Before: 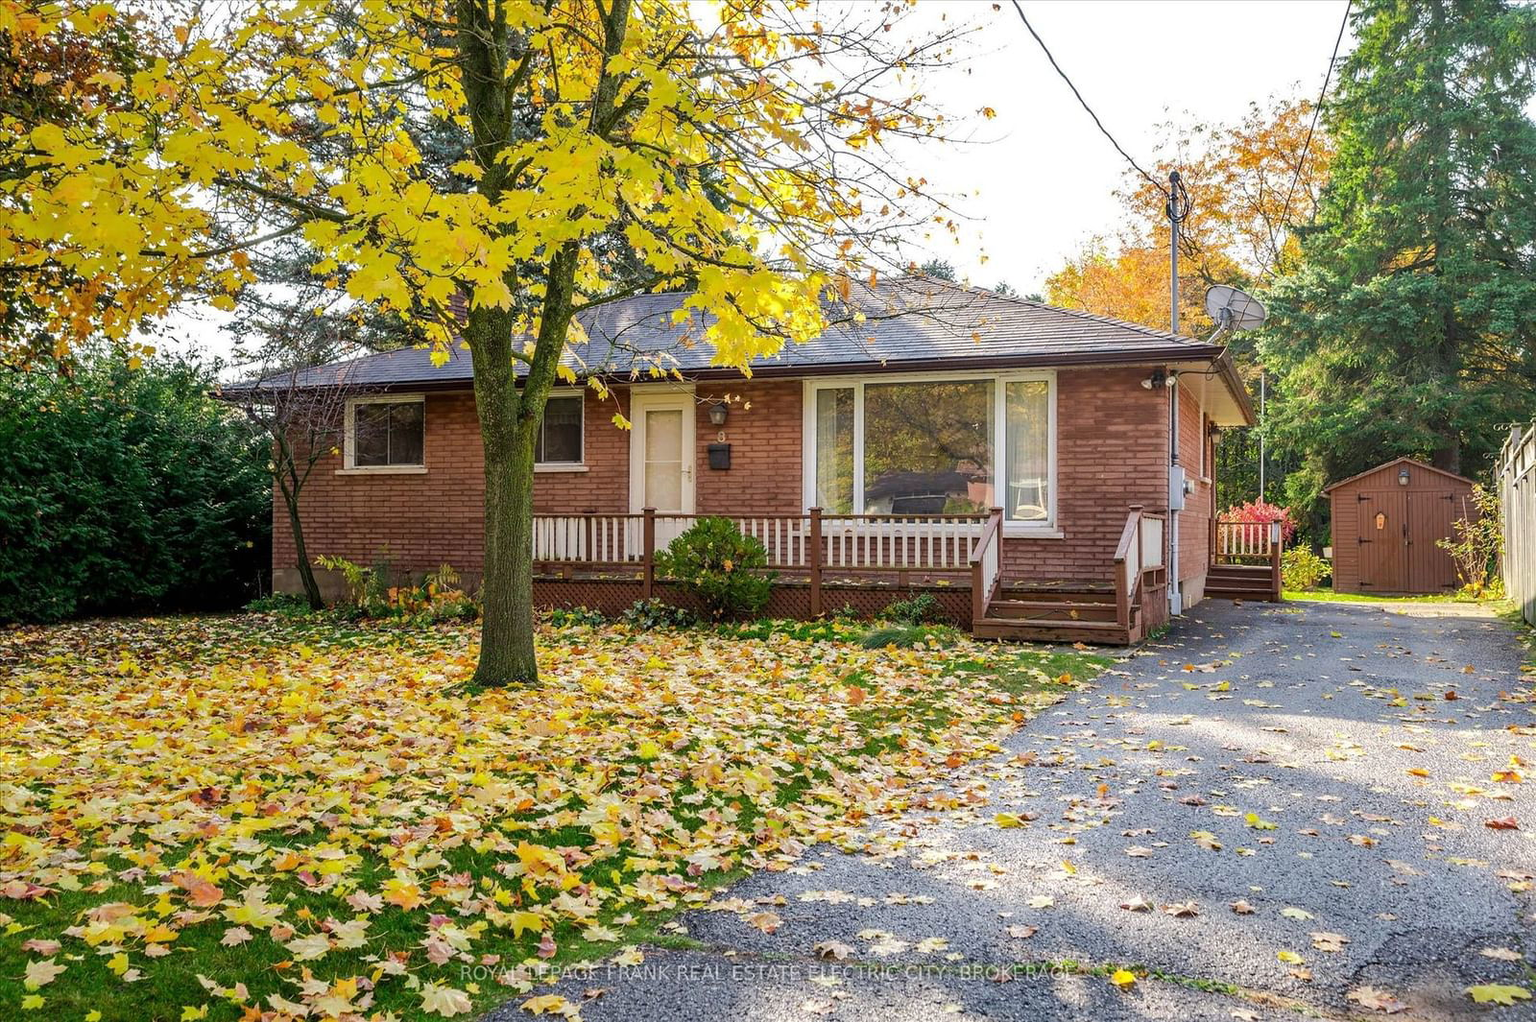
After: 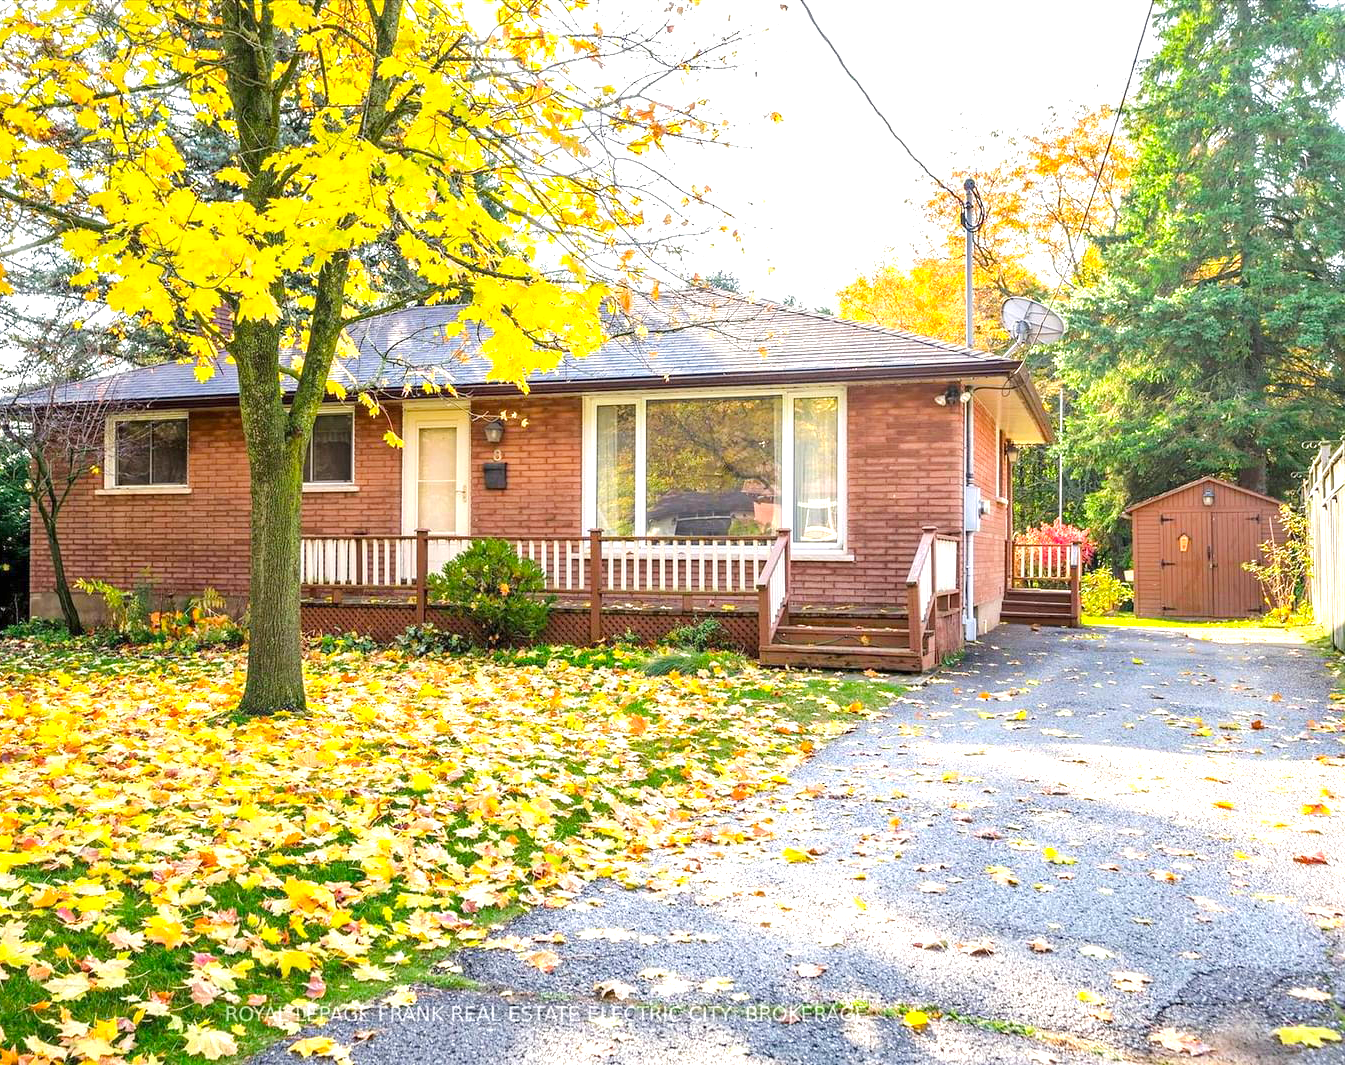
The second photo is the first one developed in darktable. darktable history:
exposure: exposure 1 EV, compensate highlight preservation false
crop: left 15.886%
color zones: curves: ch1 [(0, 0.513) (0.143, 0.524) (0.286, 0.511) (0.429, 0.506) (0.571, 0.503) (0.714, 0.503) (0.857, 0.508) (1, 0.513)]
color balance rgb: linear chroma grading › shadows -7.584%, linear chroma grading › global chroma 9.874%, perceptual saturation grading › global saturation 9.59%, perceptual brilliance grading › mid-tones 9.369%, perceptual brilliance grading › shadows 14.559%, global vibrance -23.375%
